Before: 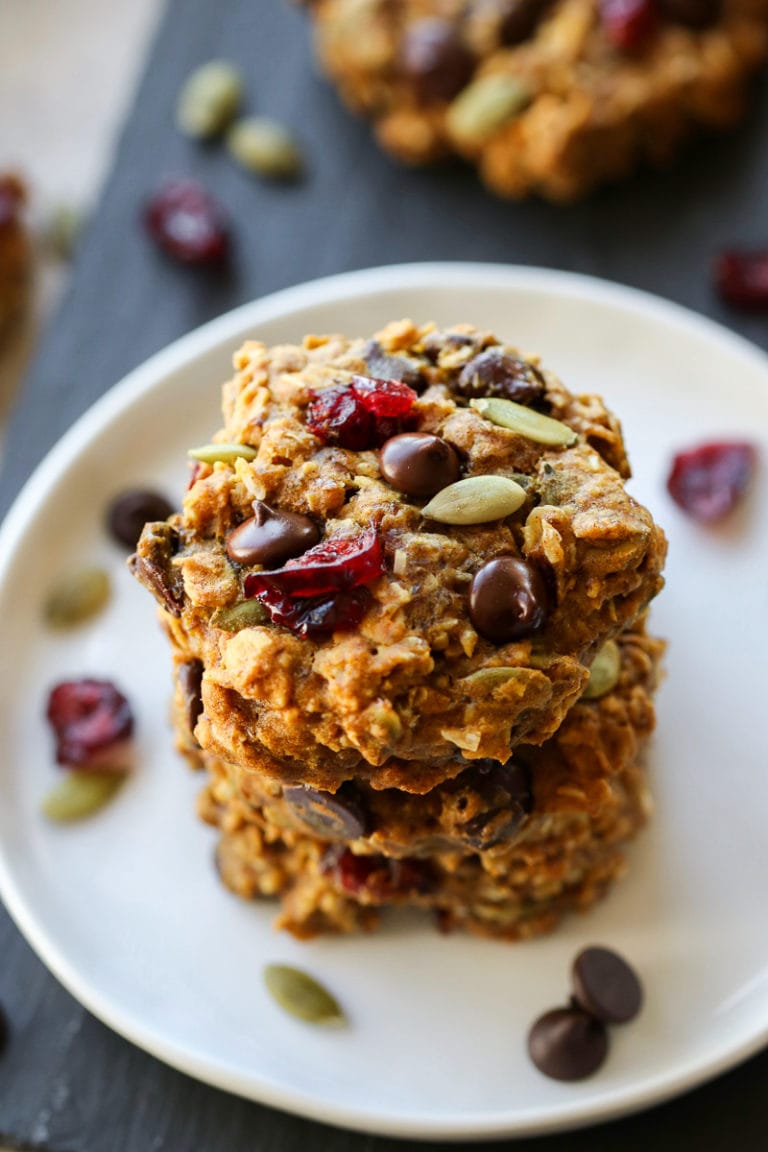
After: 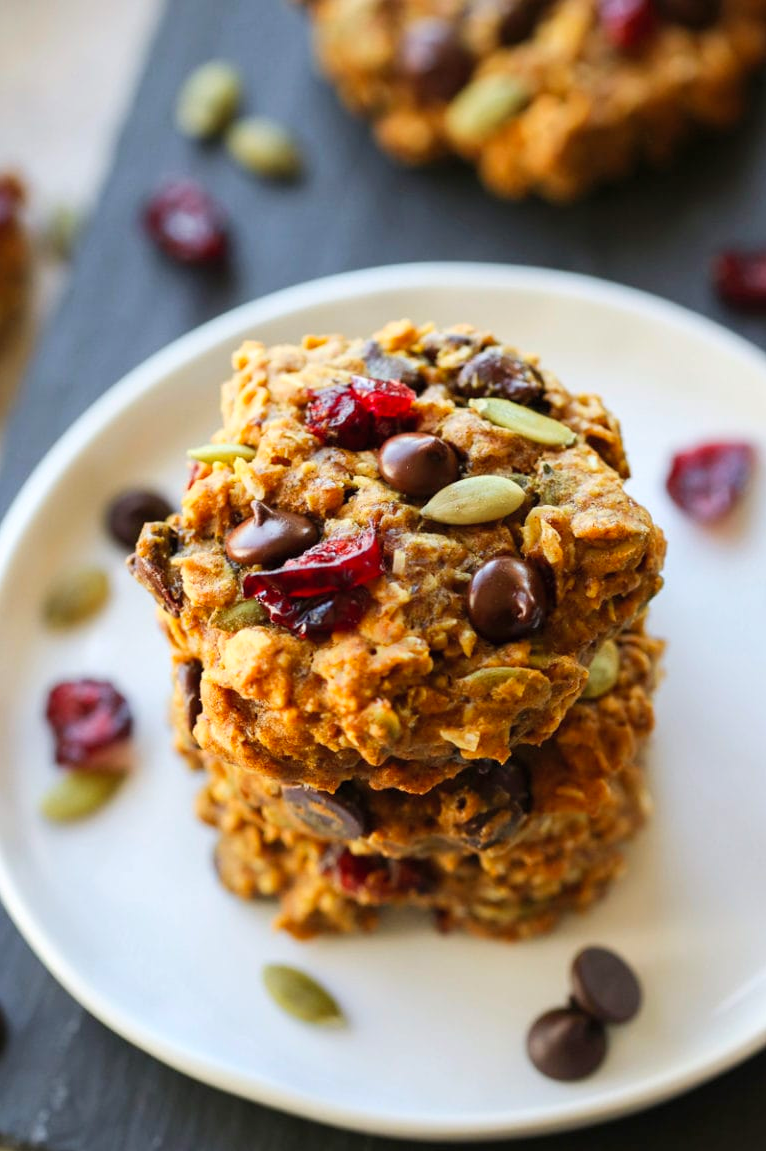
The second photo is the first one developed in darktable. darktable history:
crop and rotate: left 0.151%, bottom 0.004%
contrast brightness saturation: contrast 0.074, brightness 0.079, saturation 0.179
